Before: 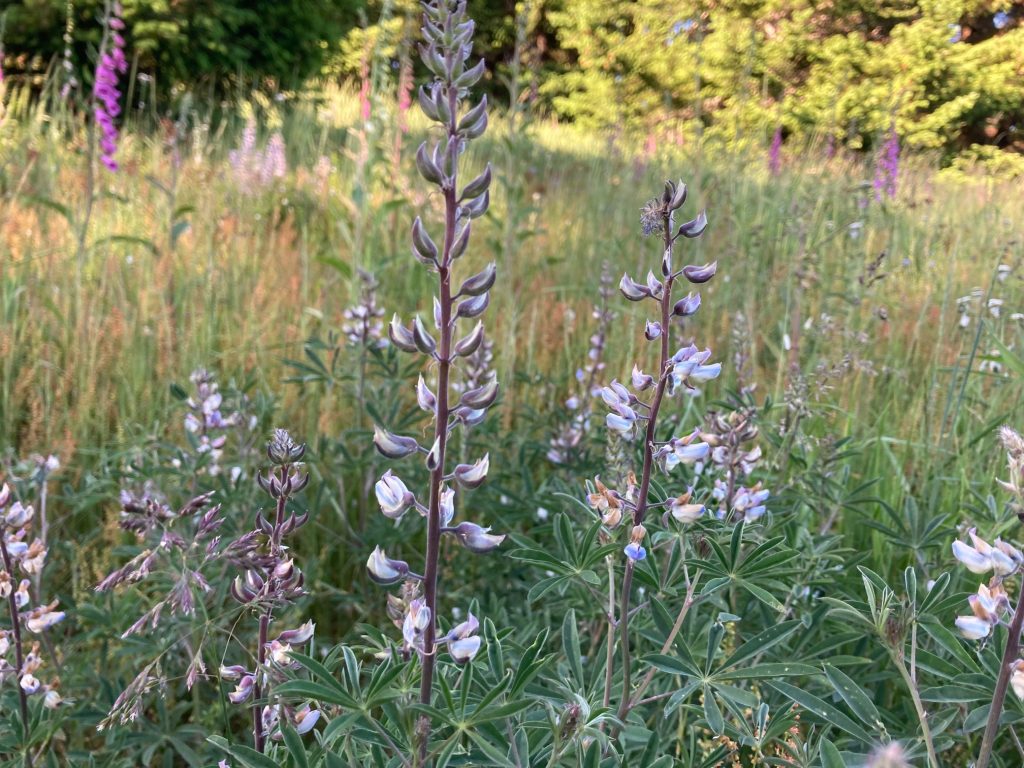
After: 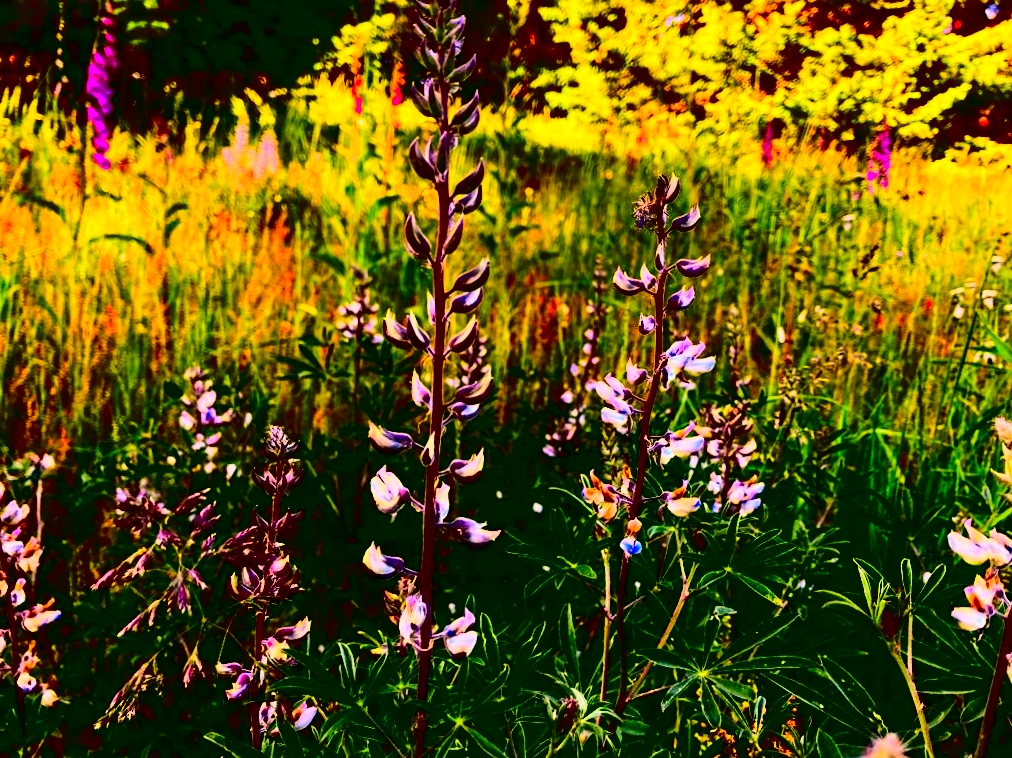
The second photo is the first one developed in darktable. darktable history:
rotate and perspective: rotation -0.45°, automatic cropping original format, crop left 0.008, crop right 0.992, crop top 0.012, crop bottom 0.988
contrast brightness saturation: contrast 0.77, brightness -1, saturation 1
color correction: highlights a* 10.44, highlights b* 30.04, shadows a* 2.73, shadows b* 17.51, saturation 1.72
